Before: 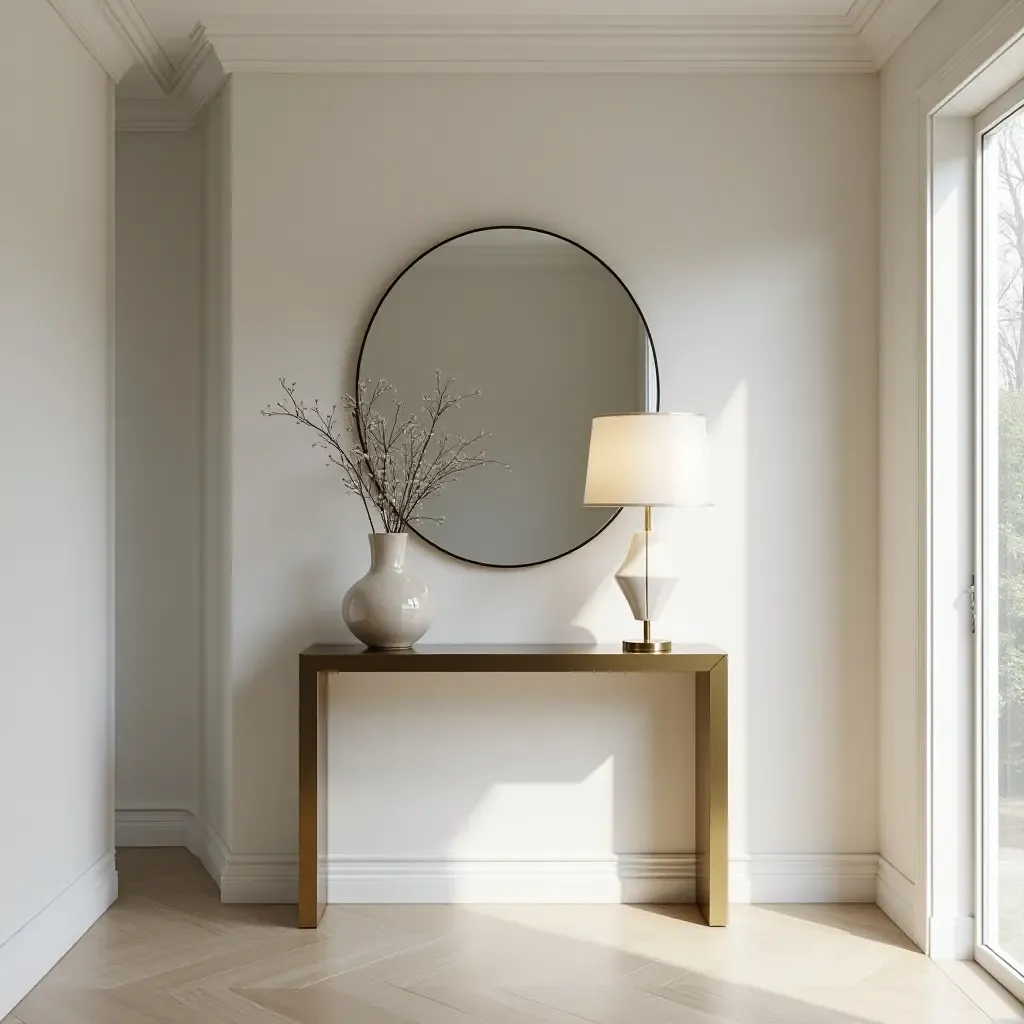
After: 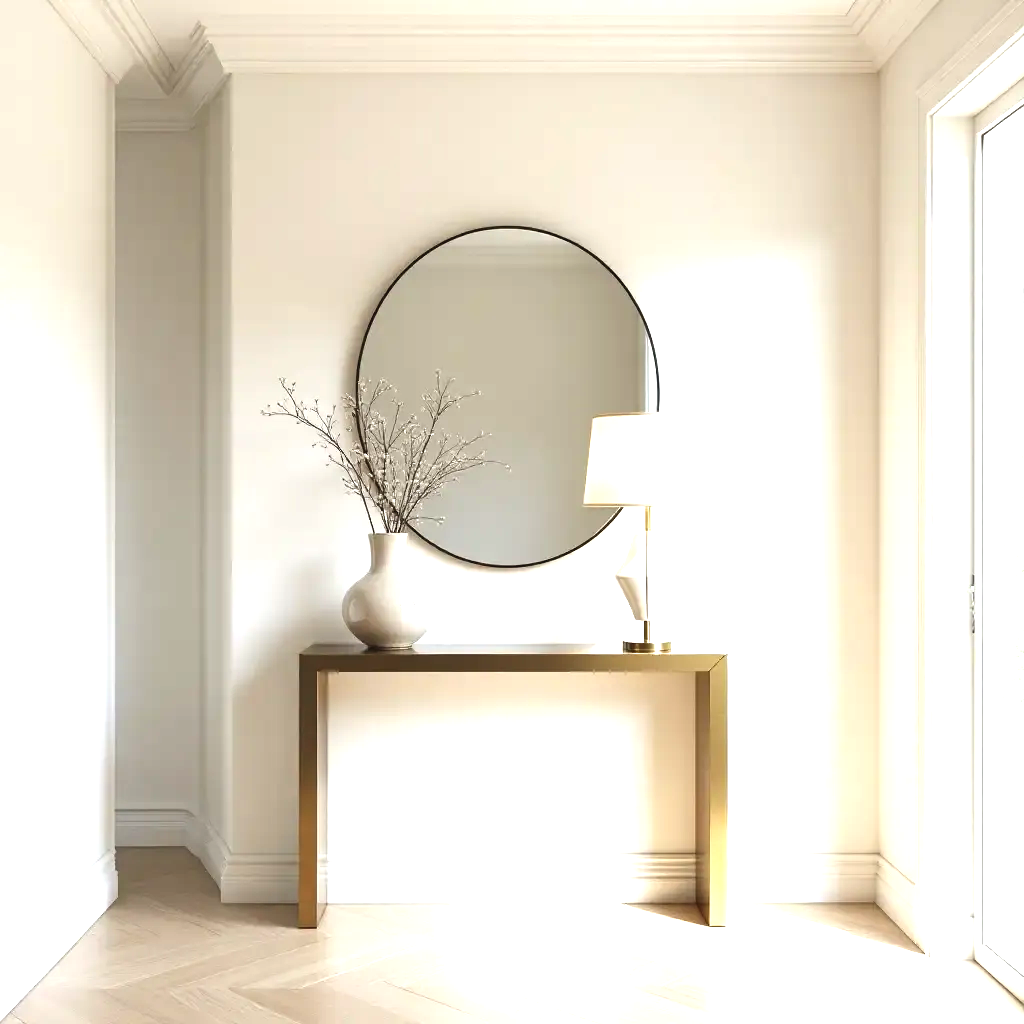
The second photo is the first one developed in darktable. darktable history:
exposure: black level correction -0.001, exposure 1.341 EV, compensate highlight preservation false
